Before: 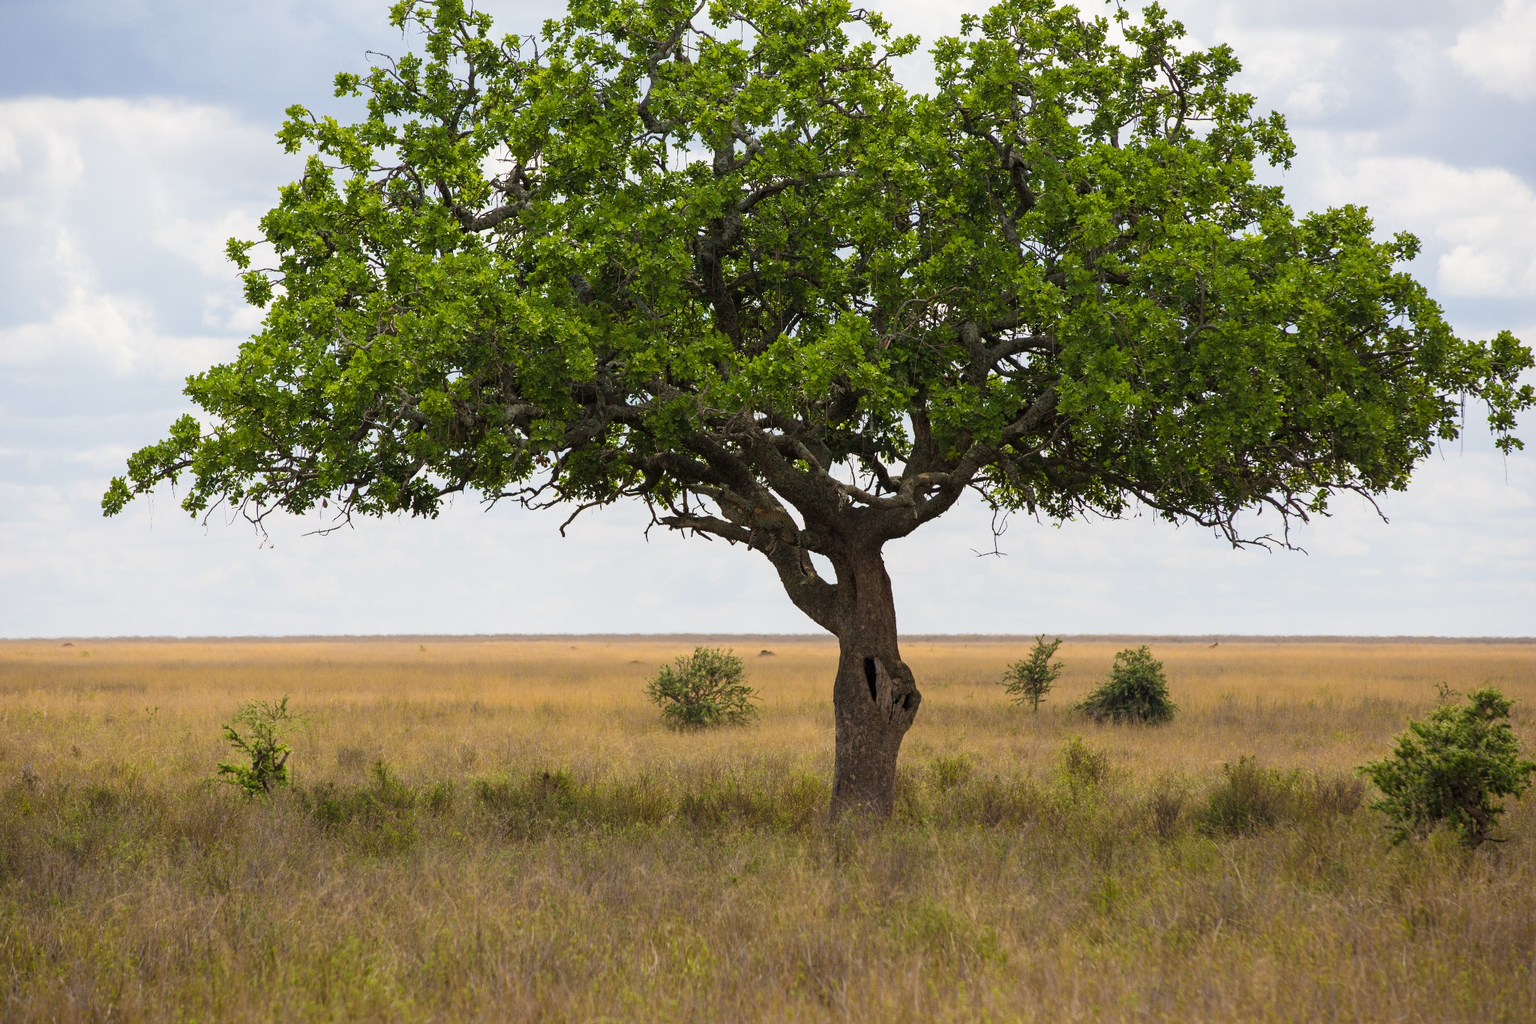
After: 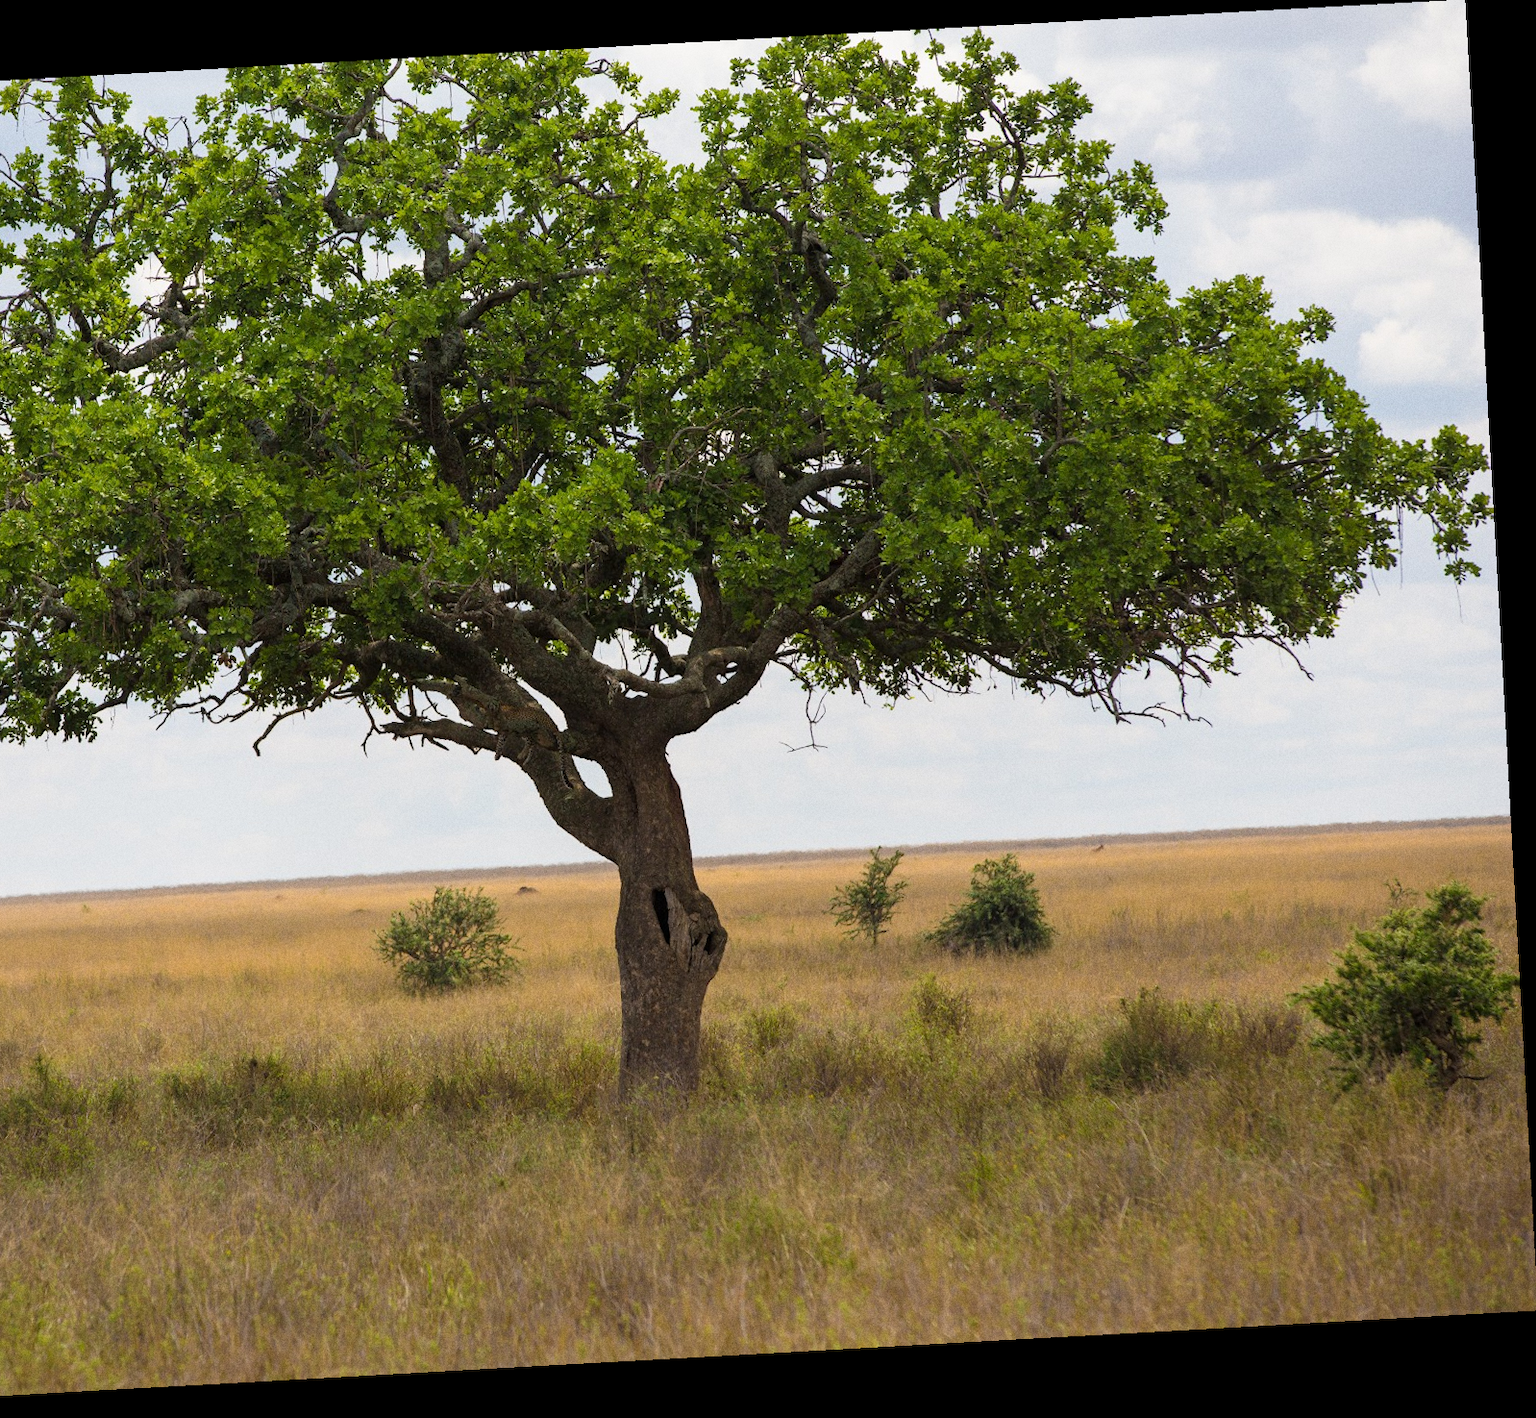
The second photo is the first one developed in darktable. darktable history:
crop and rotate: left 24.6%
rotate and perspective: rotation -3.18°, automatic cropping off
grain: coarseness 3.21 ISO
